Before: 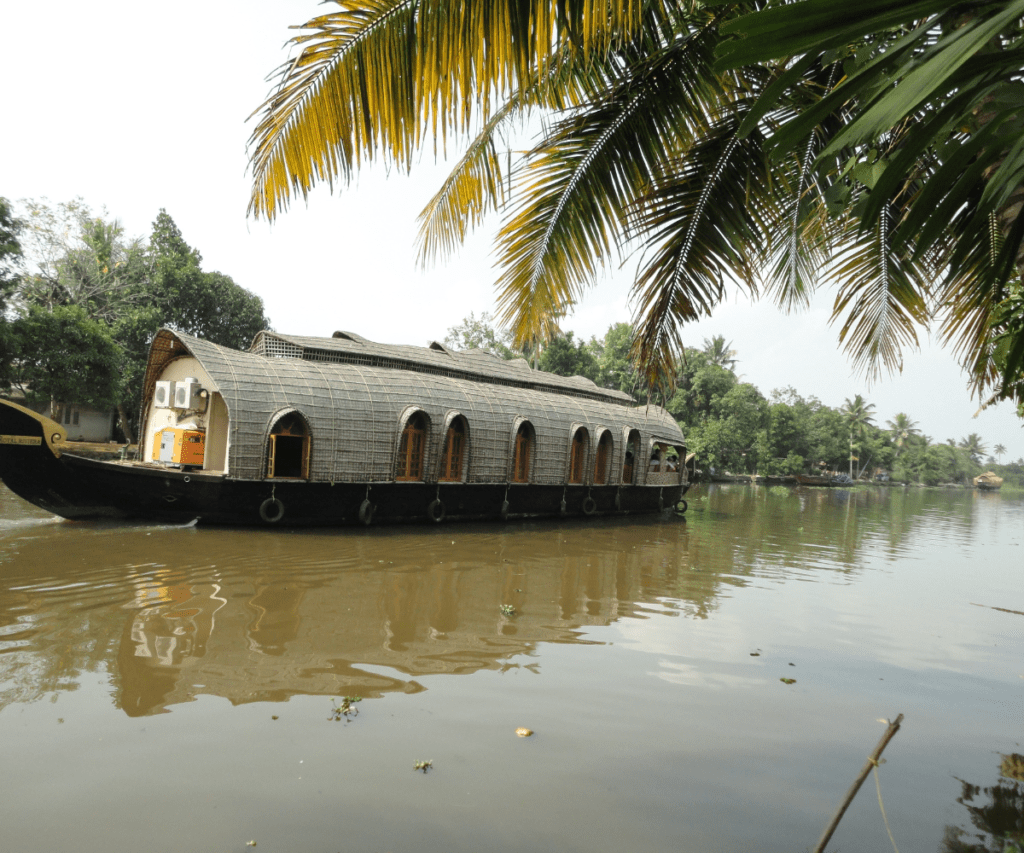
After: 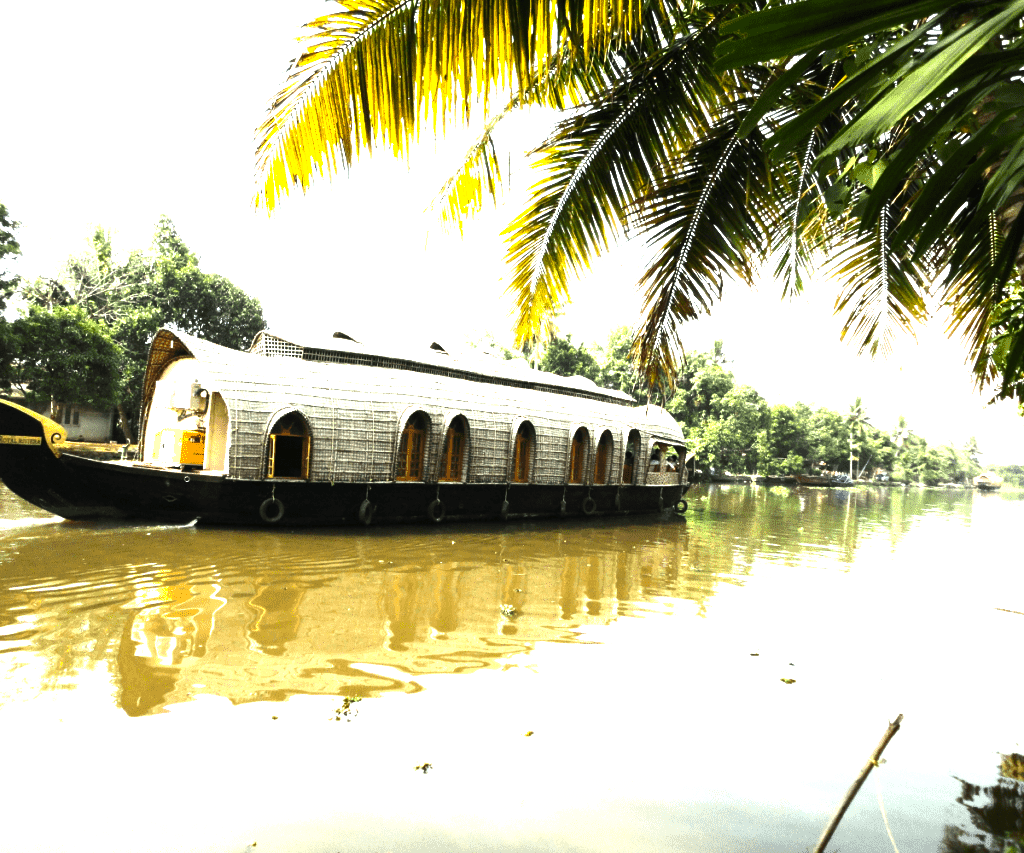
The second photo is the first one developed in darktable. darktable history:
color balance rgb: highlights gain › luminance 6.375%, highlights gain › chroma 2.498%, highlights gain › hue 88.62°, perceptual saturation grading › global saturation 20%, perceptual saturation grading › highlights -25.178%, perceptual saturation grading › shadows 24.046%, perceptual brilliance grading › highlights 74.699%, perceptual brilliance grading › shadows -29.473%
exposure: black level correction 0.001, exposure 0.5 EV, compensate highlight preservation false
